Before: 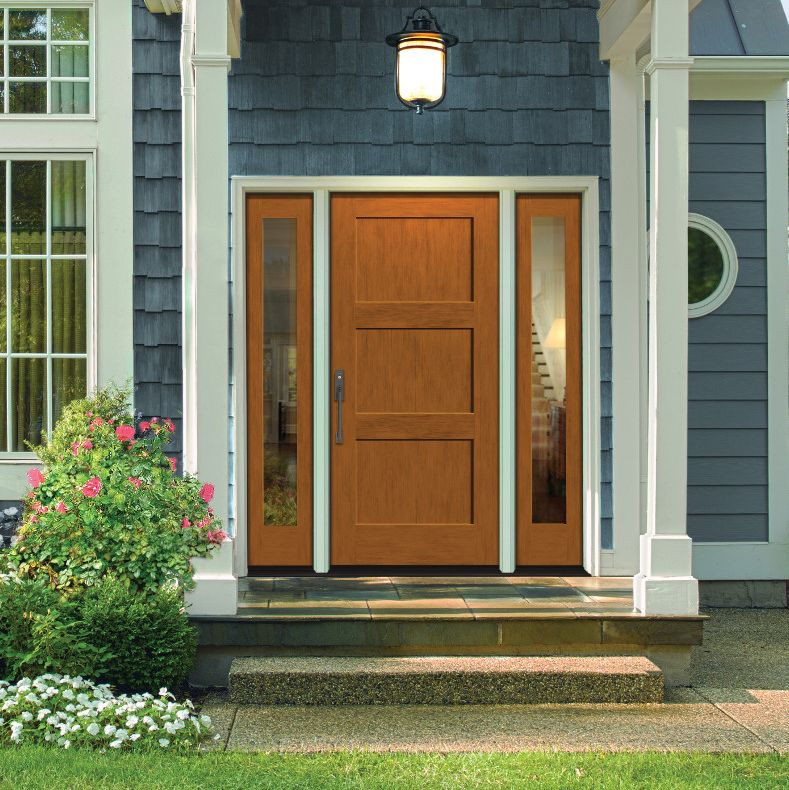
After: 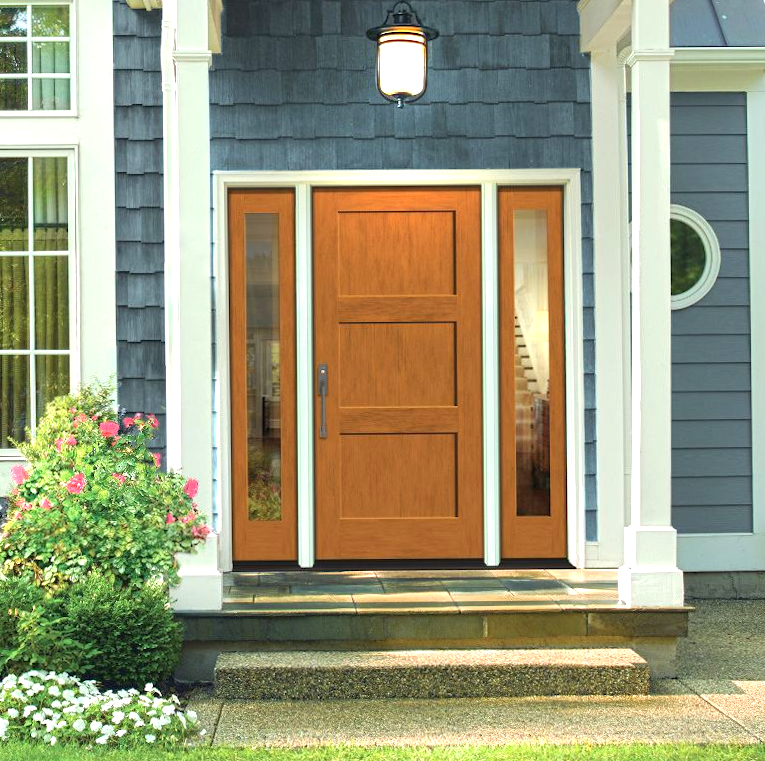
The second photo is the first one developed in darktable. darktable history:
rotate and perspective: rotation -0.45°, automatic cropping original format, crop left 0.008, crop right 0.992, crop top 0.012, crop bottom 0.988
exposure: exposure 0.785 EV, compensate highlight preservation false
crop: left 1.743%, right 0.268%, bottom 2.011%
